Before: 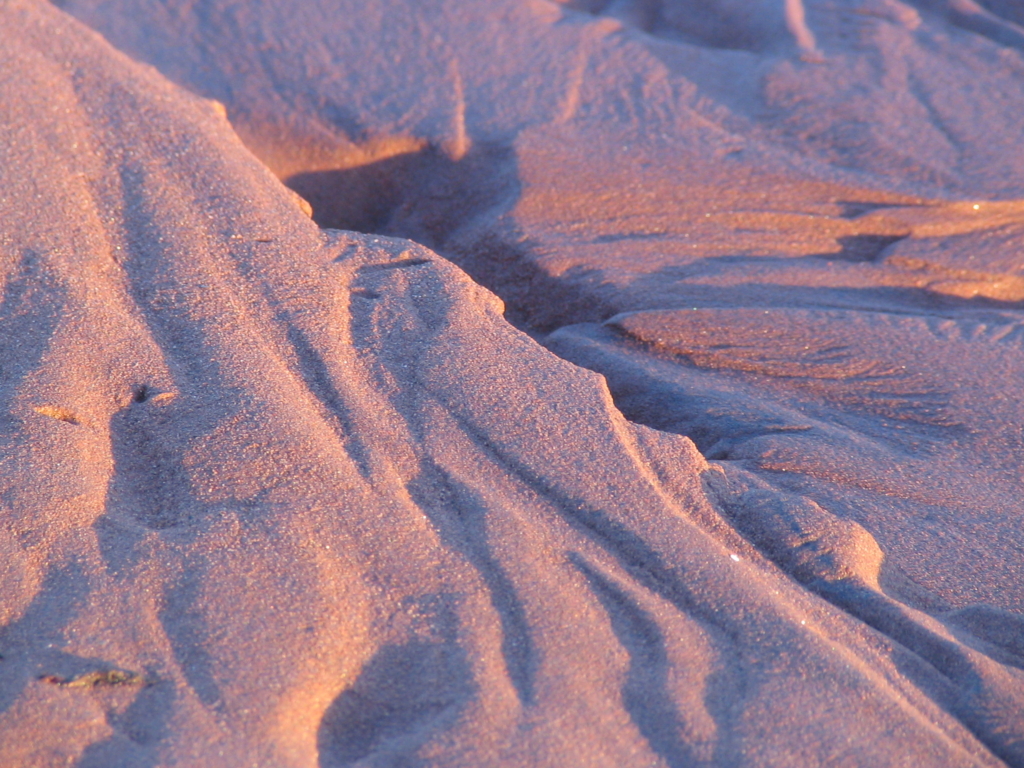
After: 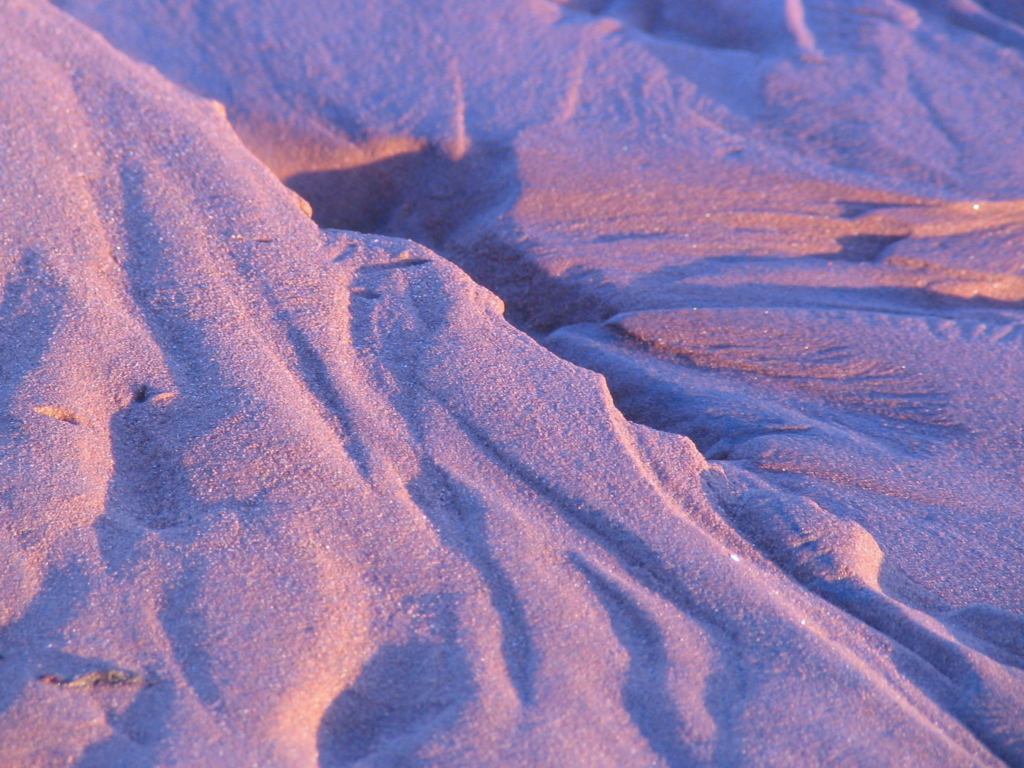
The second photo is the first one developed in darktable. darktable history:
color calibration: illuminant as shot in camera, x 0.379, y 0.397, temperature 4132.8 K
